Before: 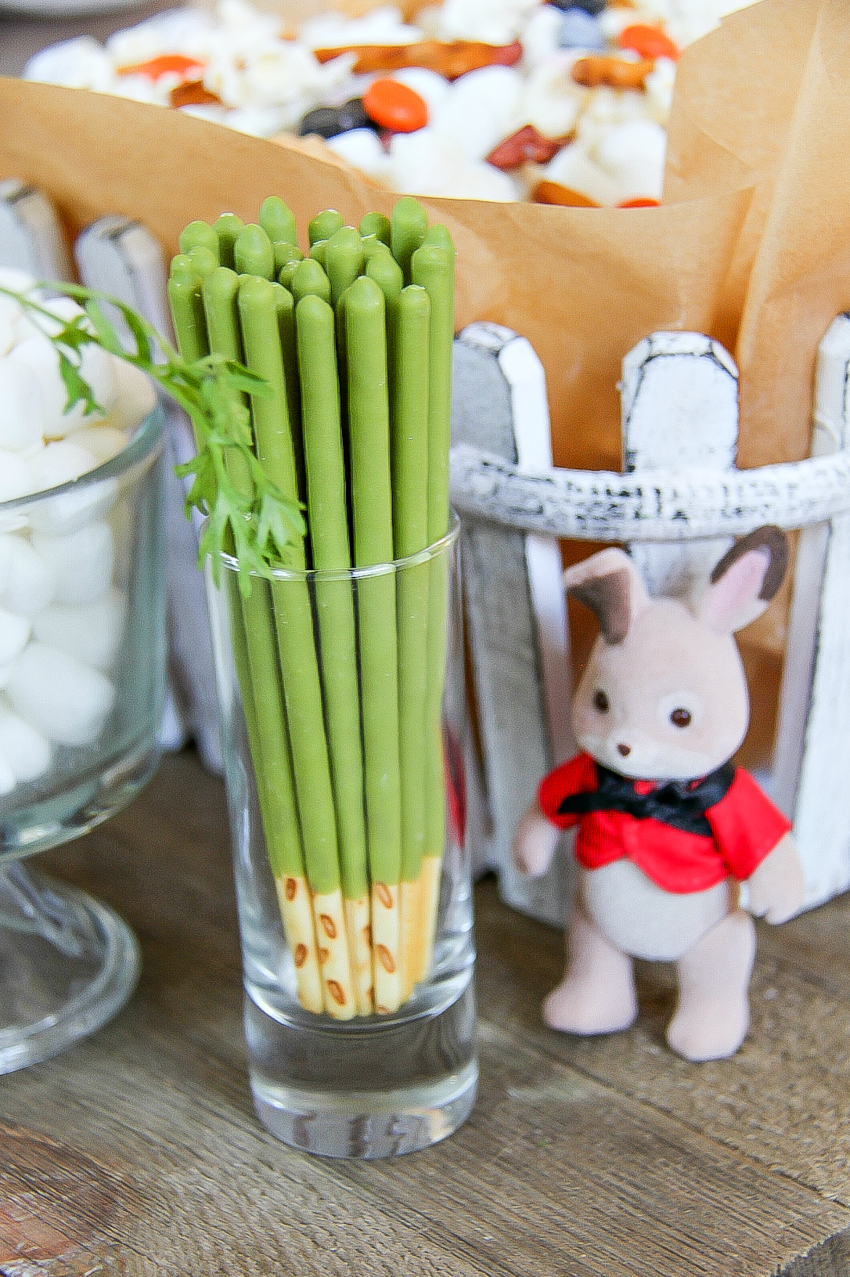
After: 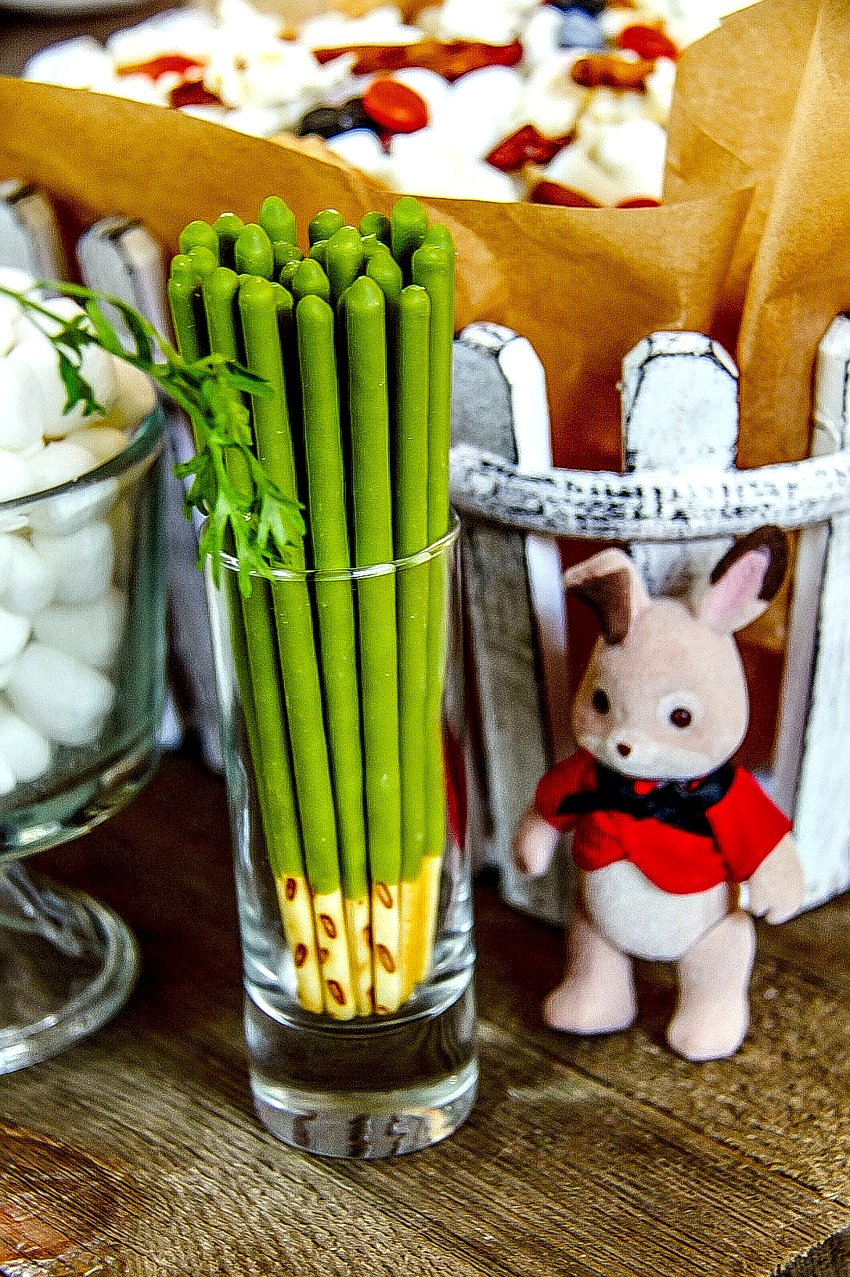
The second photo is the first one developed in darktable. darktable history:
contrast brightness saturation: contrast 0.104, brightness -0.268, saturation 0.149
color balance rgb: power › chroma 2.504%, power › hue 68.3°, global offset › chroma 0.094%, global offset › hue 253.11°, linear chroma grading › global chroma 0.498%, perceptual saturation grading › global saturation 29.546%, global vibrance 20%
sharpen: on, module defaults
local contrast: highlights 17%, detail 187%
